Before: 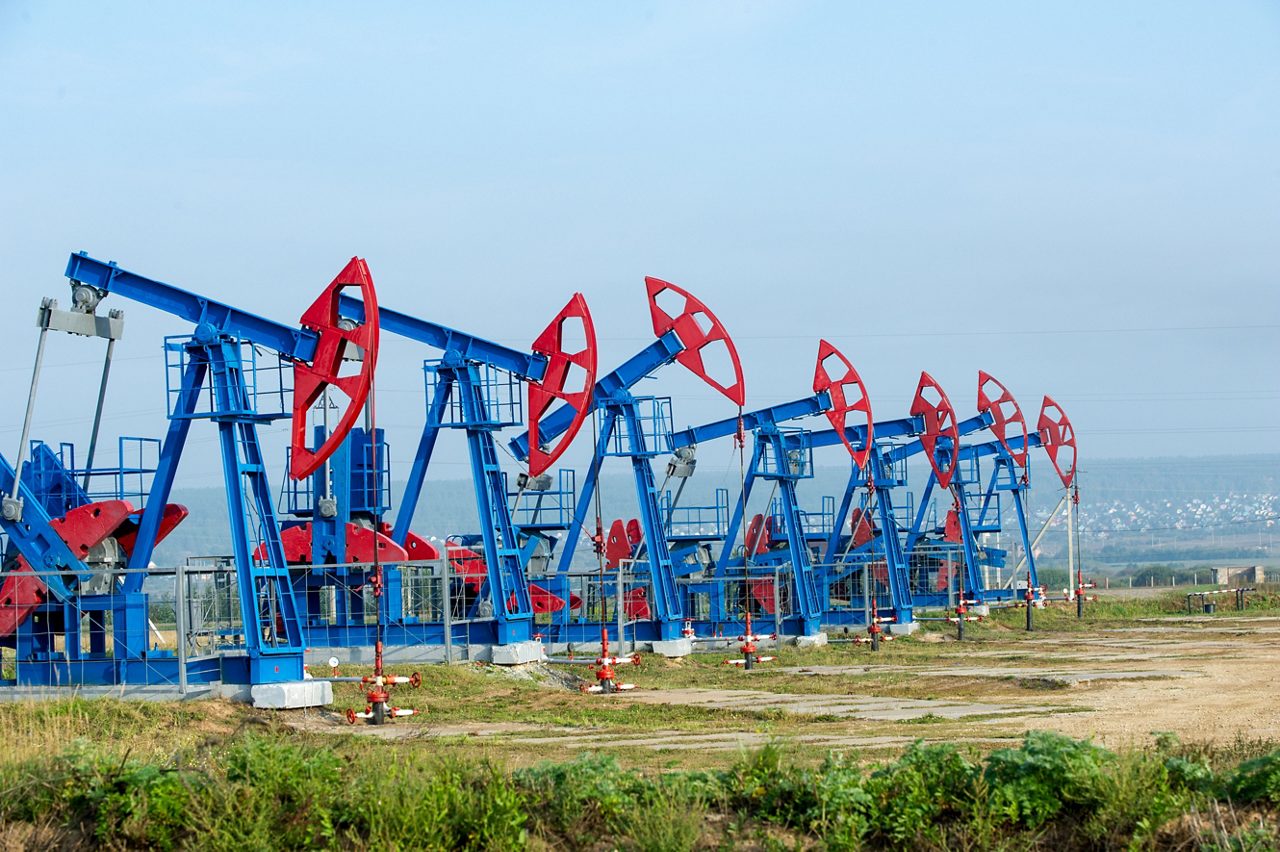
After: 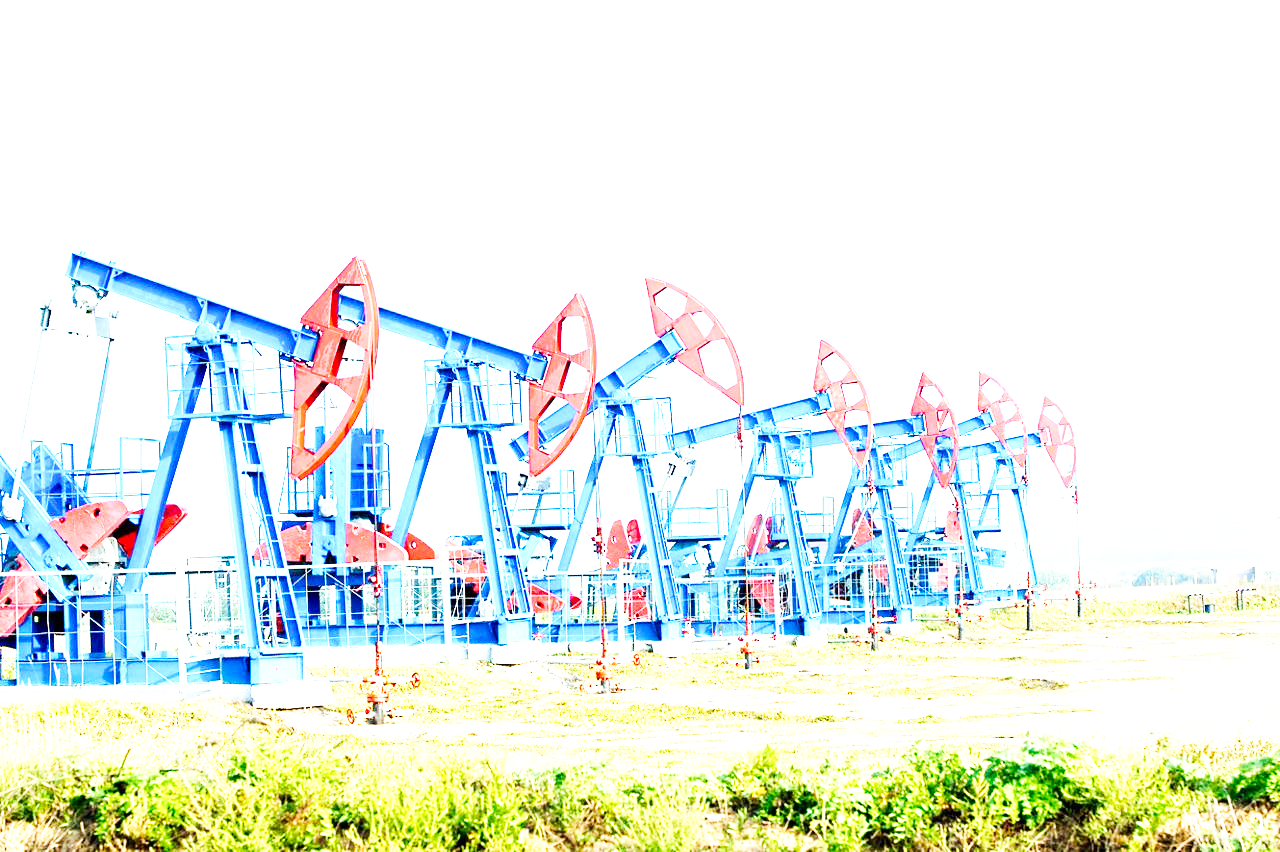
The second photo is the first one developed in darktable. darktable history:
exposure: exposure 2.01 EV, compensate highlight preservation false
base curve: curves: ch0 [(0, 0) (0.007, 0.004) (0.027, 0.03) (0.046, 0.07) (0.207, 0.54) (0.442, 0.872) (0.673, 0.972) (1, 1)], preserve colors none
